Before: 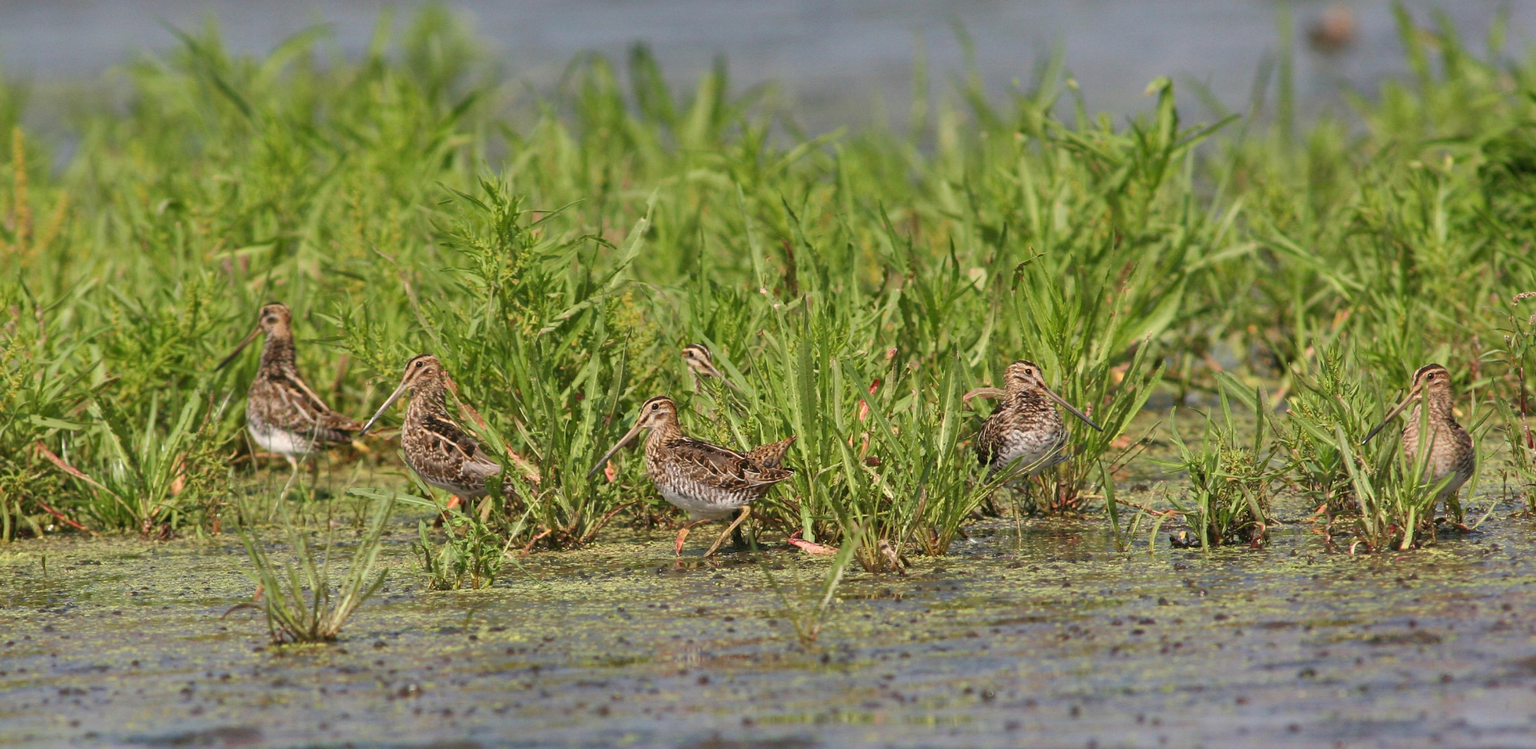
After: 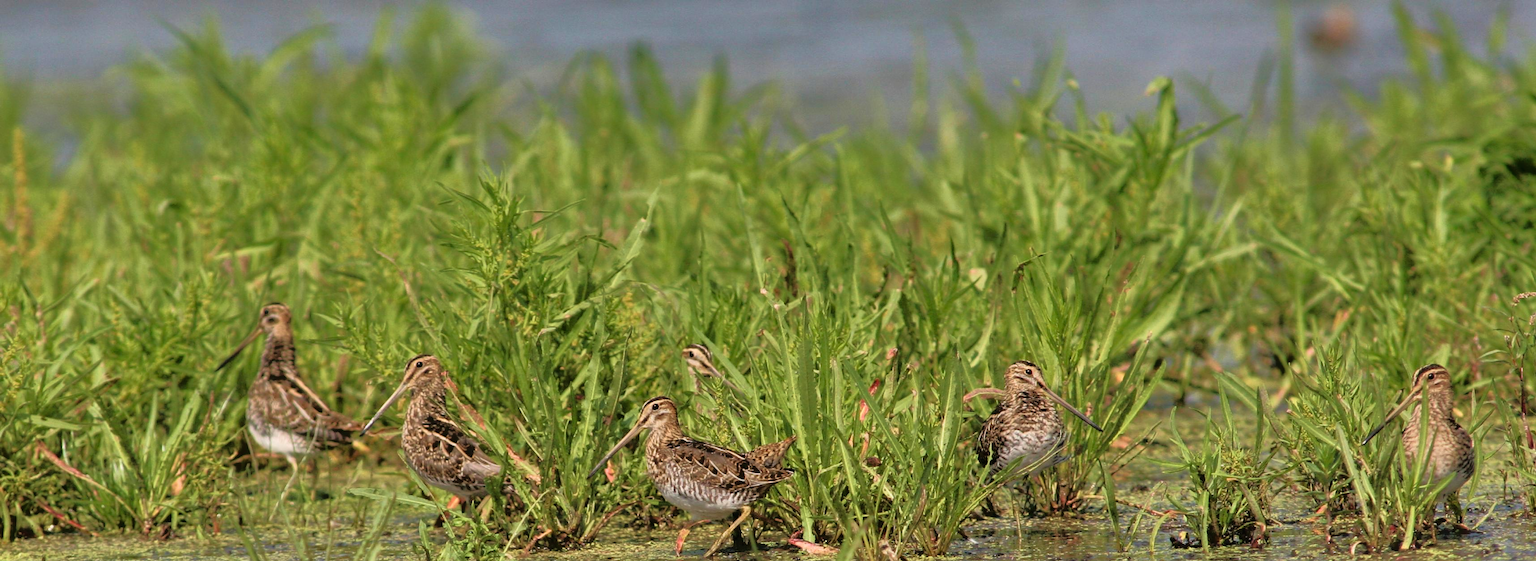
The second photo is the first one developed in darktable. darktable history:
velvia: on, module defaults
crop: bottom 24.993%
tone equalizer: -8 EV -1.86 EV, -7 EV -1.16 EV, -6 EV -1.59 EV, edges refinement/feathering 500, mask exposure compensation -1.57 EV, preserve details no
